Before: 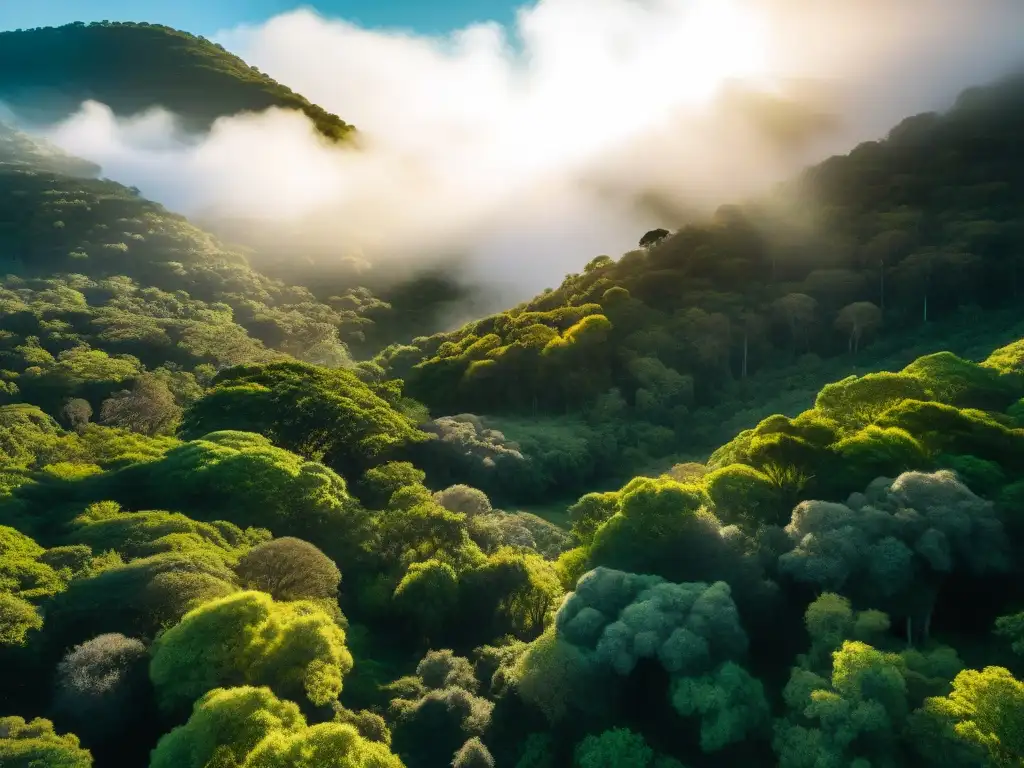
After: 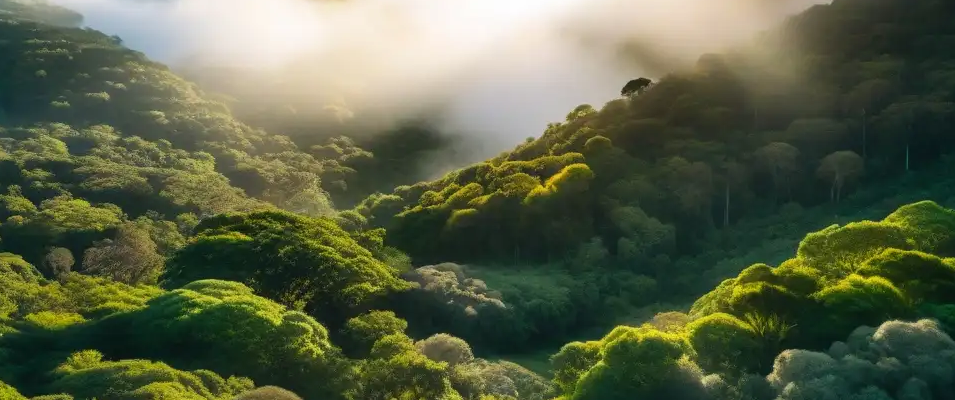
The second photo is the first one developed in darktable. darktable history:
crop: left 1.772%, top 19.689%, right 4.882%, bottom 28.133%
